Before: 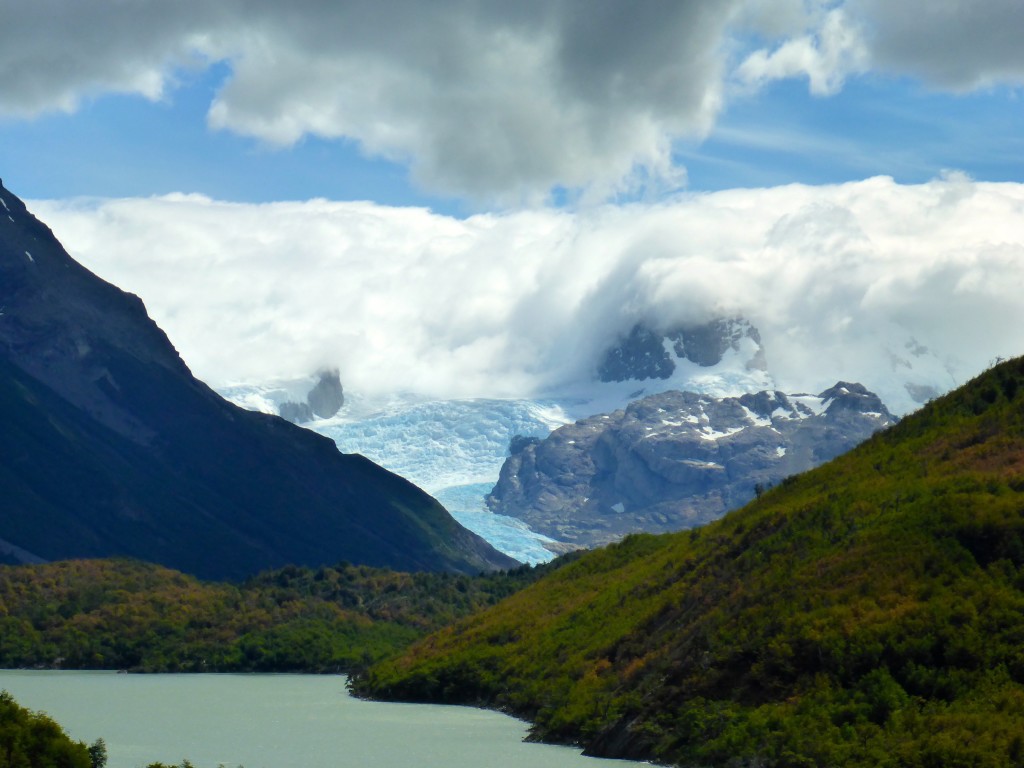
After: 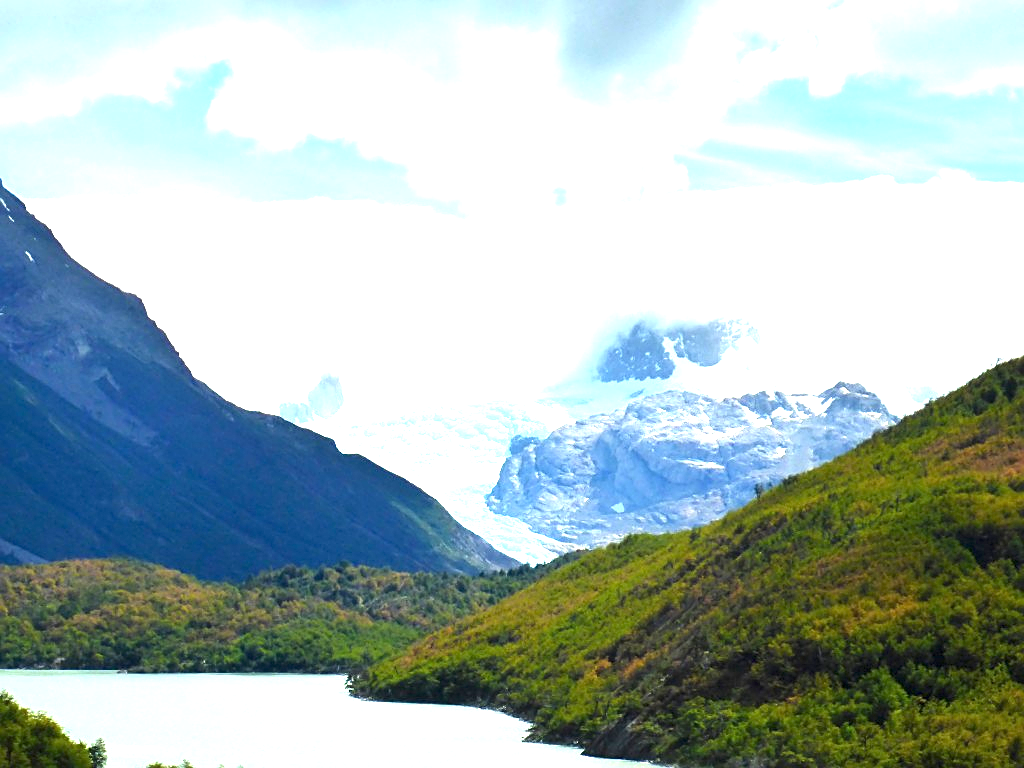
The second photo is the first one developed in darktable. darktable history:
sharpen: on, module defaults
exposure: black level correction 0, exposure 1.975 EV, compensate exposure bias true, compensate highlight preservation false
